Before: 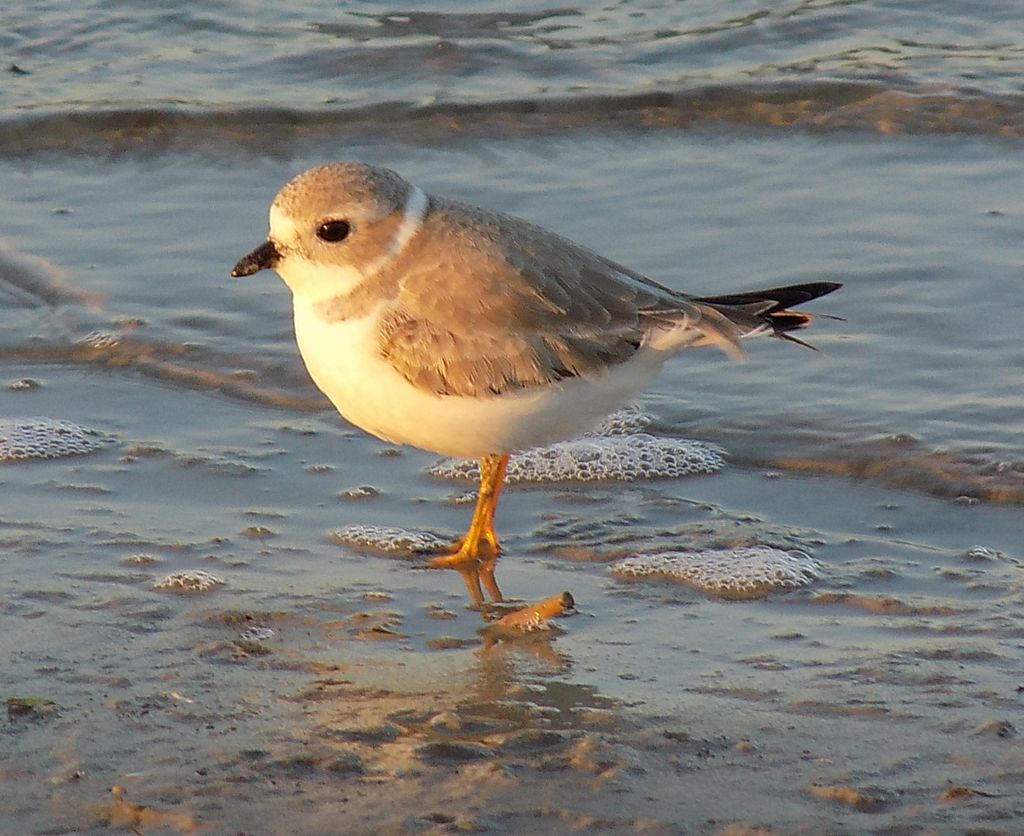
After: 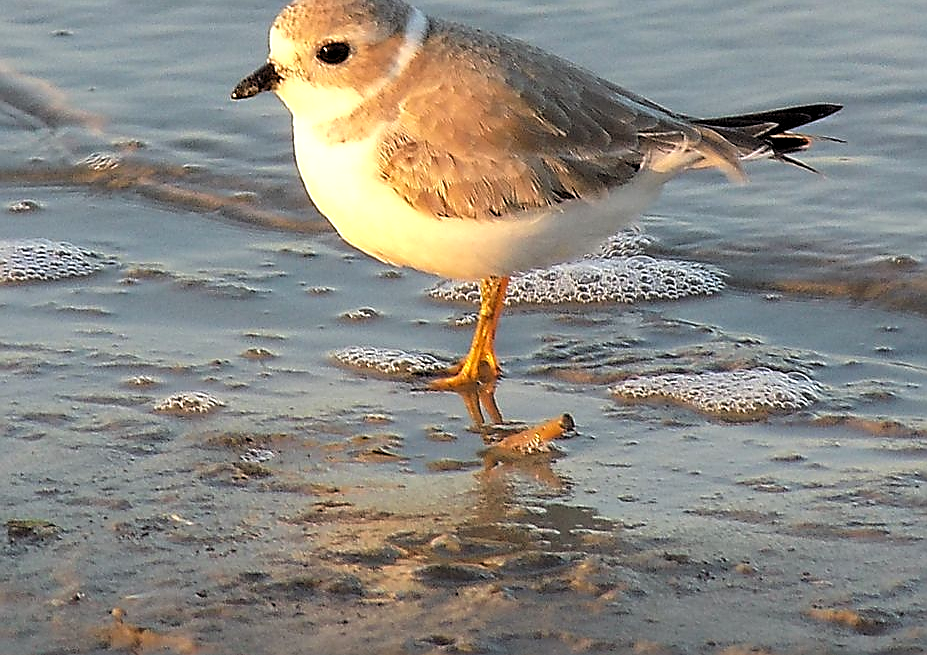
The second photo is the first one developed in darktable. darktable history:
sharpen: radius 1.347, amount 1.259, threshold 0.692
crop: top 21.378%, right 9.389%, bottom 0.227%
levels: levels [0.062, 0.494, 0.925]
exposure: exposure 0.207 EV, compensate highlight preservation false
